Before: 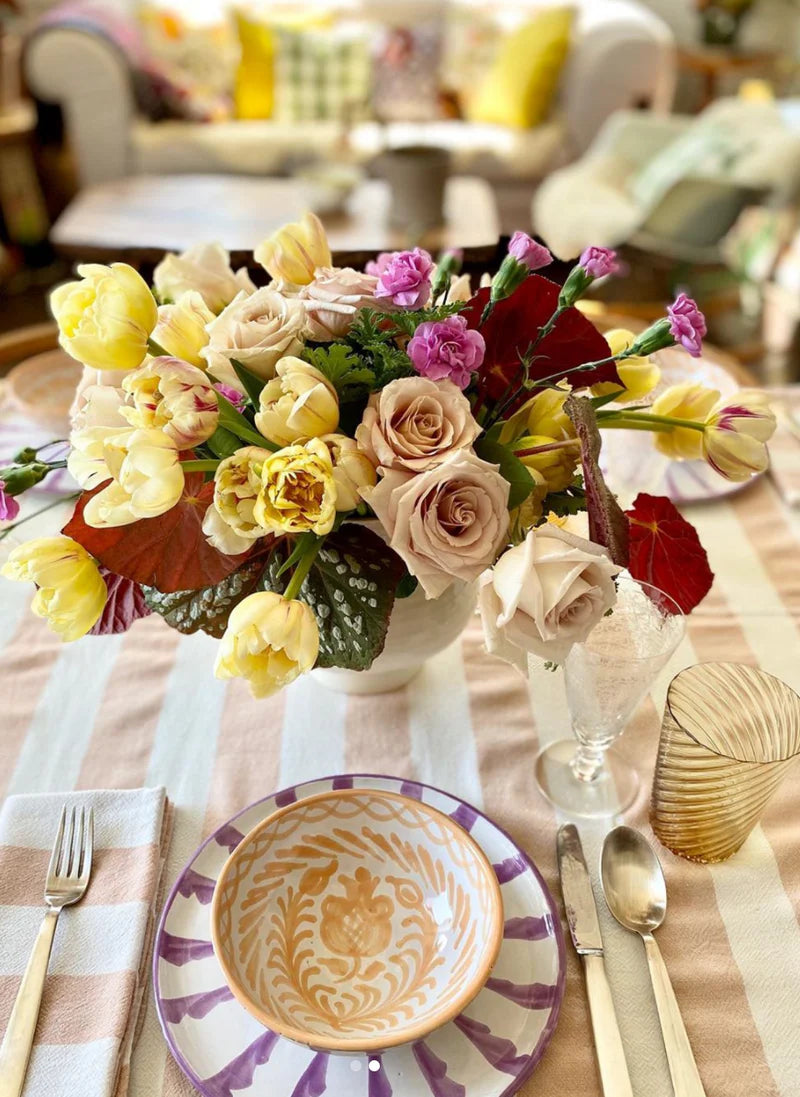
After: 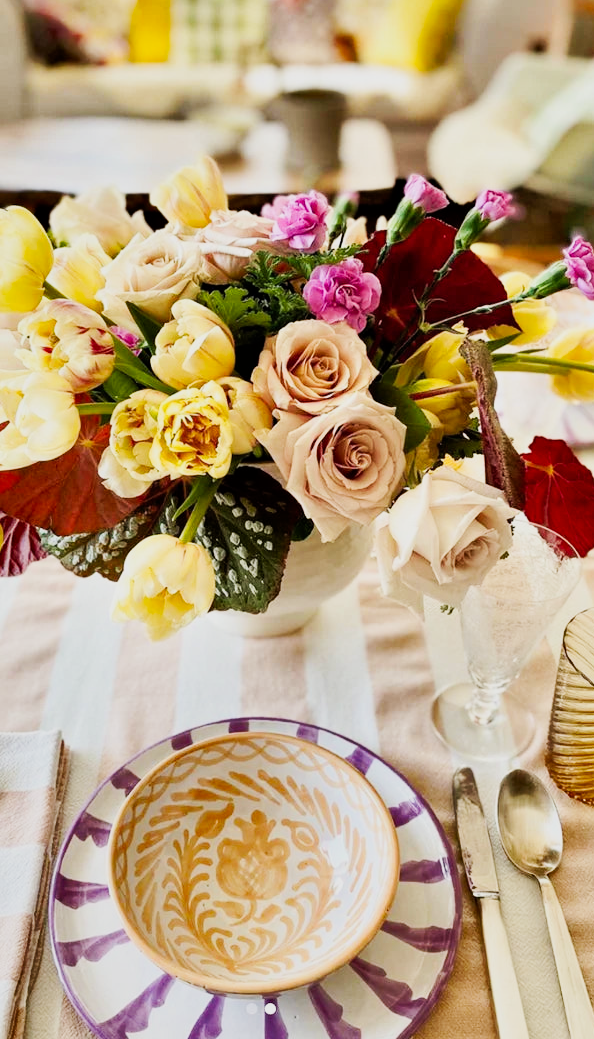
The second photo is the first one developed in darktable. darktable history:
tone curve: curves: ch0 [(0, 0) (0.055, 0.057) (0.258, 0.307) (0.434, 0.543) (0.517, 0.657) (0.745, 0.874) (1, 1)]; ch1 [(0, 0) (0.346, 0.307) (0.418, 0.383) (0.46, 0.439) (0.482, 0.493) (0.502, 0.497) (0.517, 0.506) (0.55, 0.561) (0.588, 0.61) (0.646, 0.688) (1, 1)]; ch2 [(0, 0) (0.346, 0.34) (0.431, 0.45) (0.485, 0.499) (0.5, 0.503) (0.527, 0.508) (0.545, 0.562) (0.679, 0.706) (1, 1)], preserve colors none
crop and rotate: left 13.048%, top 5.282%, right 12.583%
shadows and highlights: soften with gaussian
filmic rgb: black relative exposure -7.65 EV, white relative exposure 4.56 EV, hardness 3.61, contrast 0.986
